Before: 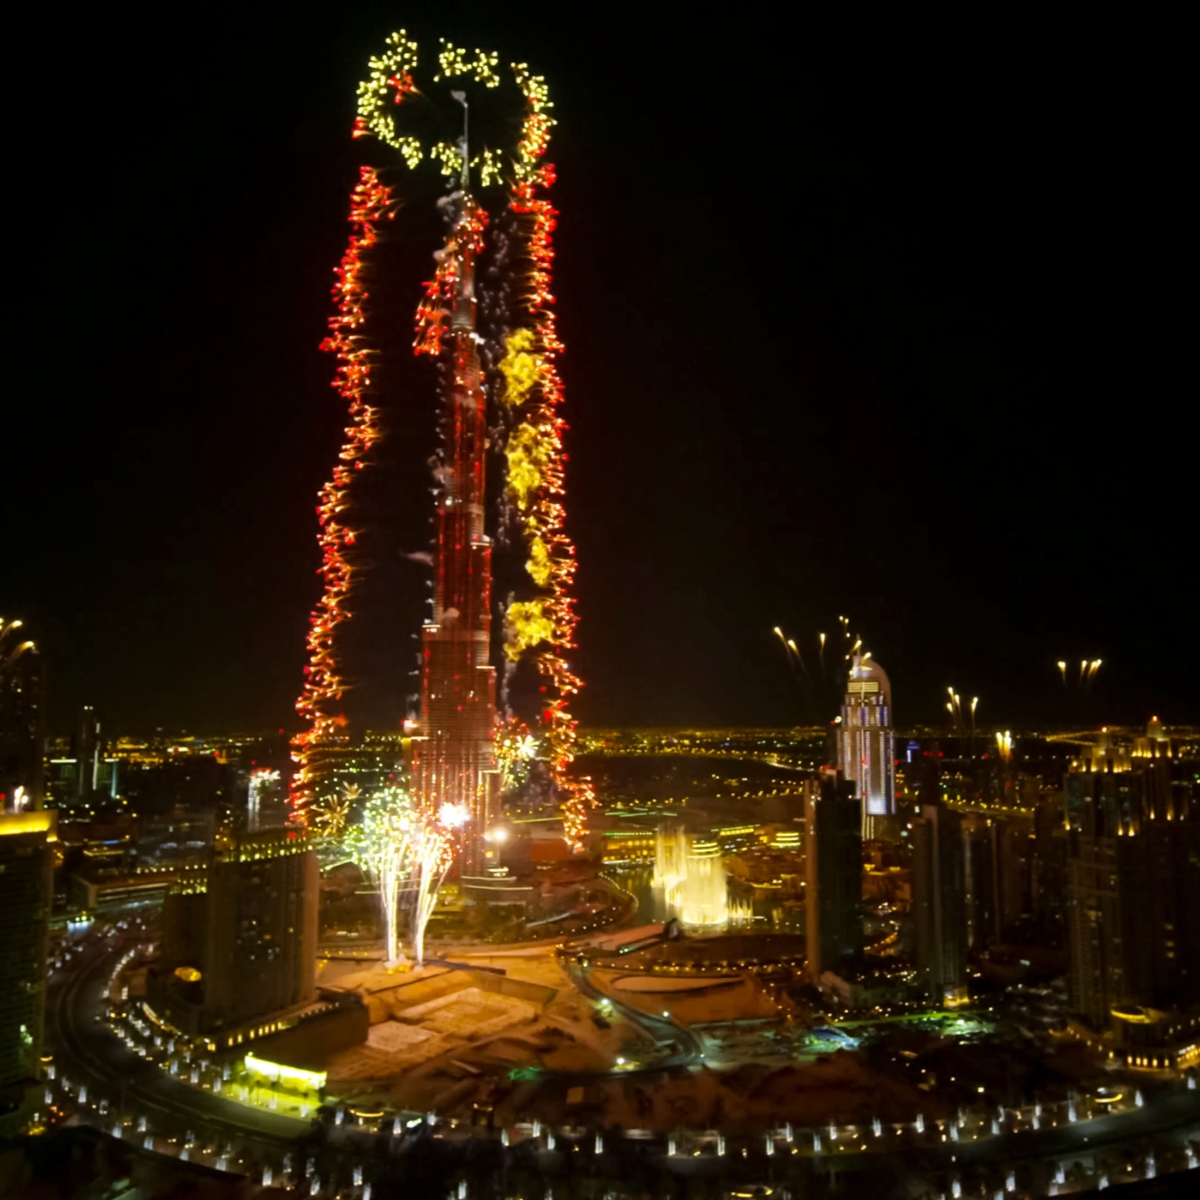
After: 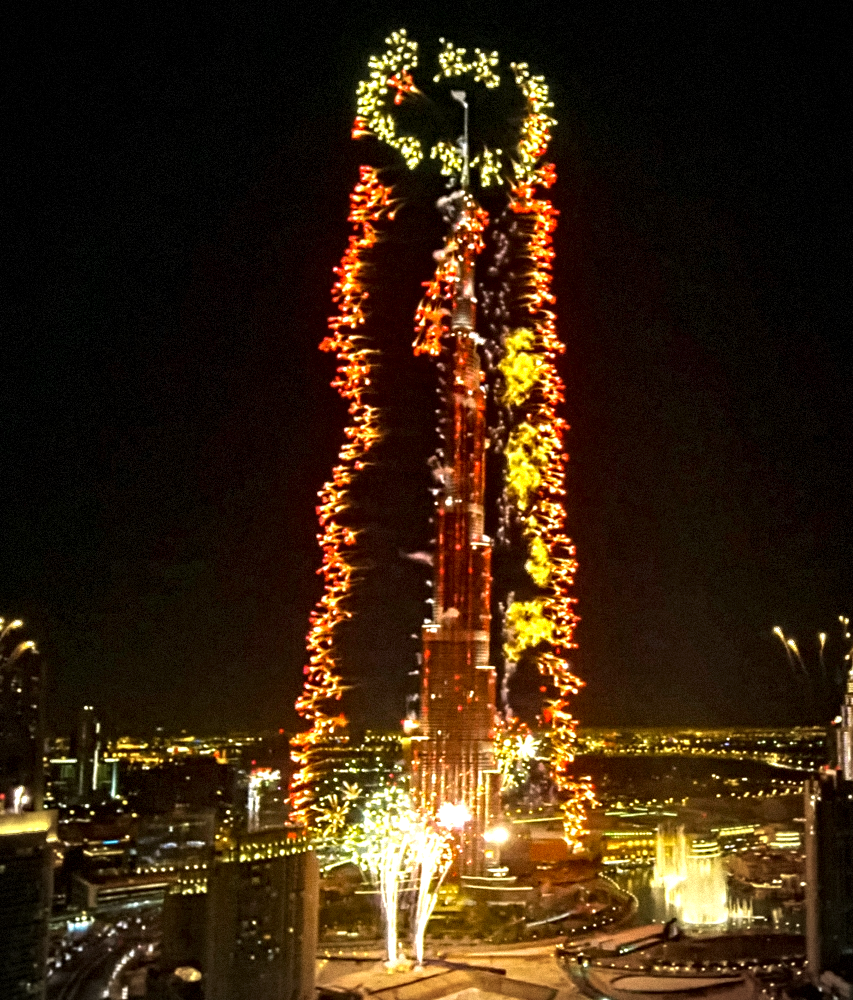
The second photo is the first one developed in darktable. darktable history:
crop: right 28.885%, bottom 16.626%
grain: mid-tones bias 0%
exposure: exposure 0.6 EV, compensate highlight preservation false
color zones: curves: ch0 [(0.254, 0.492) (0.724, 0.62)]; ch1 [(0.25, 0.528) (0.719, 0.796)]; ch2 [(0, 0.472) (0.25, 0.5) (0.73, 0.184)]
vignetting: on, module defaults
contrast equalizer: octaves 7, y [[0.5, 0.542, 0.583, 0.625, 0.667, 0.708], [0.5 ×6], [0.5 ×6], [0 ×6], [0 ×6]]
